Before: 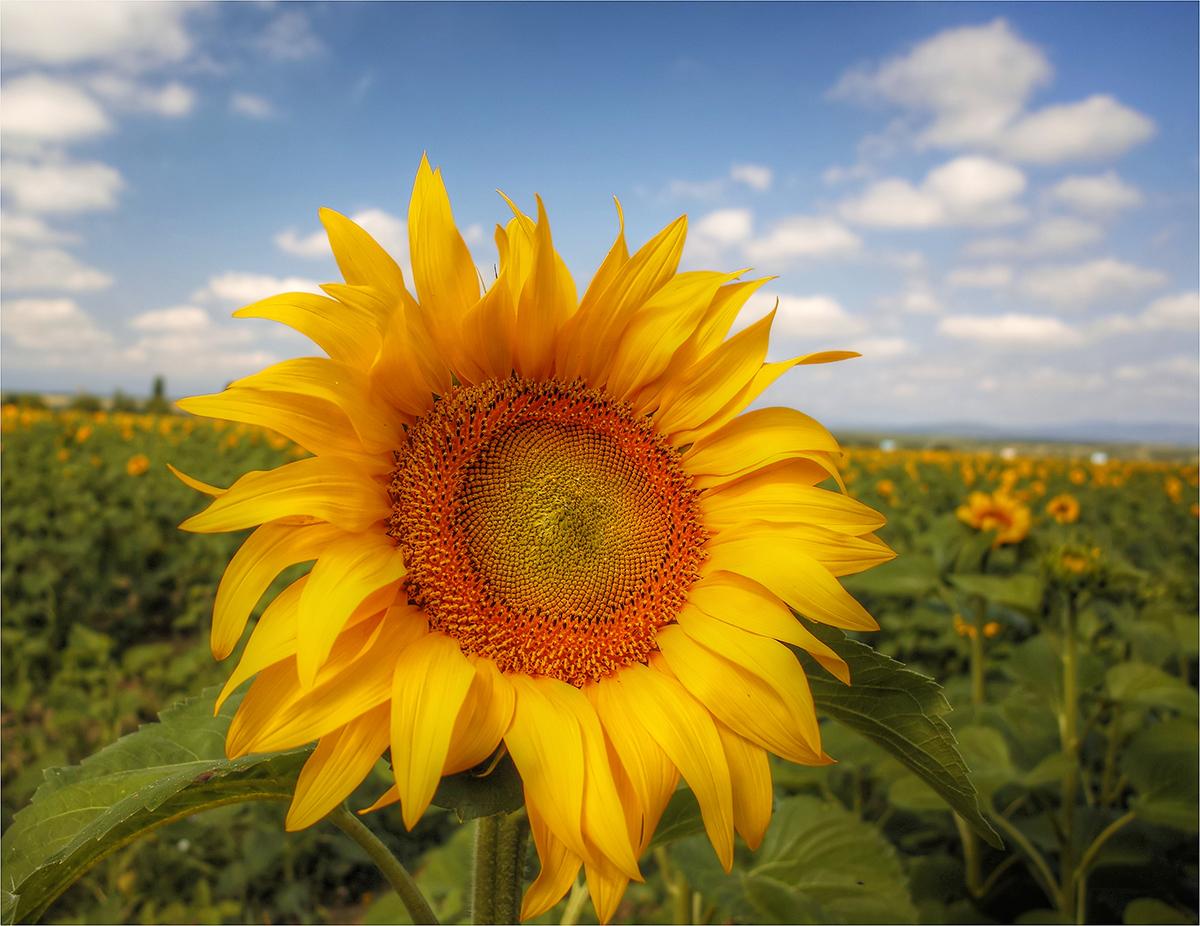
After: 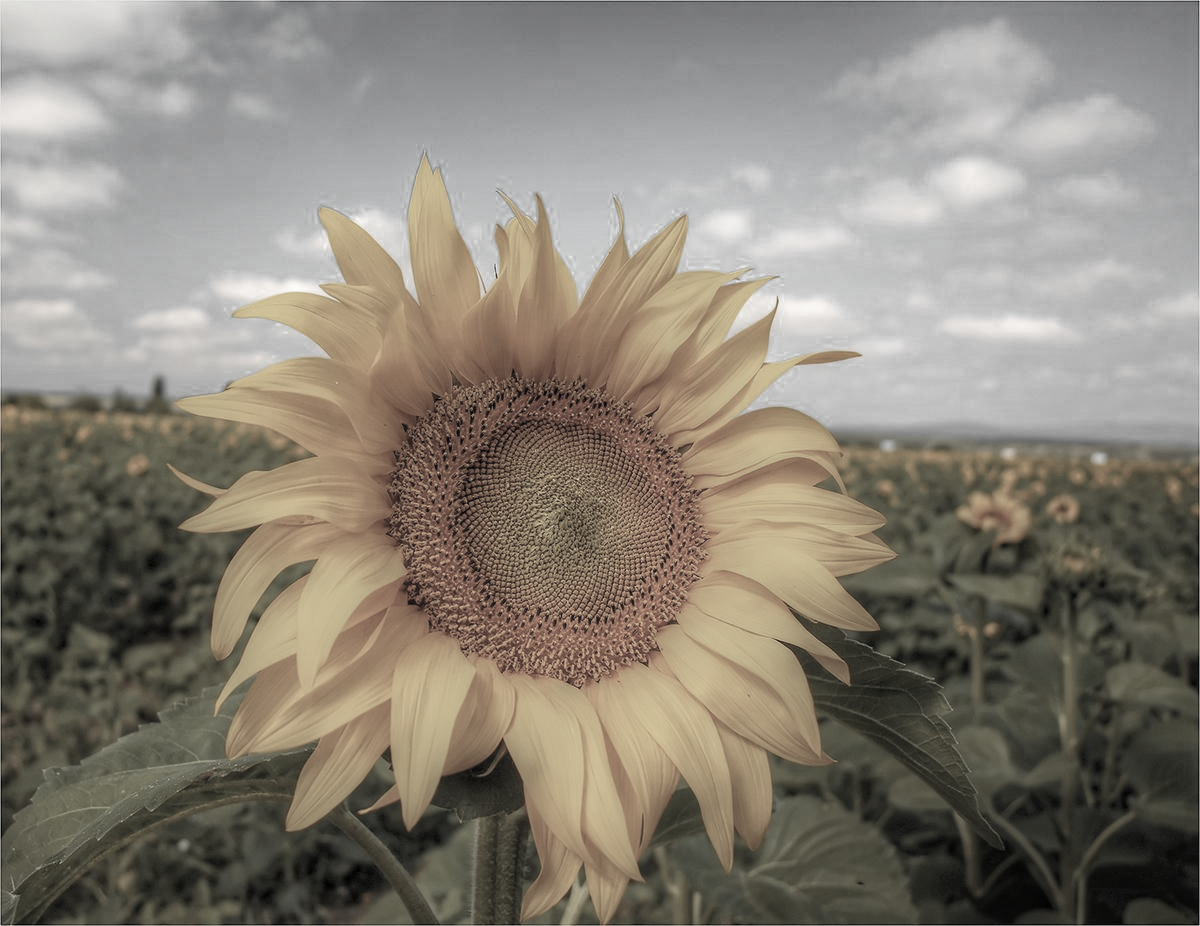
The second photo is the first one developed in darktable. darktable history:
contrast brightness saturation: contrast -0.05, saturation -0.41
local contrast: highlights 100%, shadows 100%, detail 120%, midtone range 0.2
haze removal: adaptive false
color zones: curves: ch0 [(0, 0.613) (0.01, 0.613) (0.245, 0.448) (0.498, 0.529) (0.642, 0.665) (0.879, 0.777) (0.99, 0.613)]; ch1 [(0, 0.035) (0.121, 0.189) (0.259, 0.197) (0.415, 0.061) (0.589, 0.022) (0.732, 0.022) (0.857, 0.026) (0.991, 0.053)]
